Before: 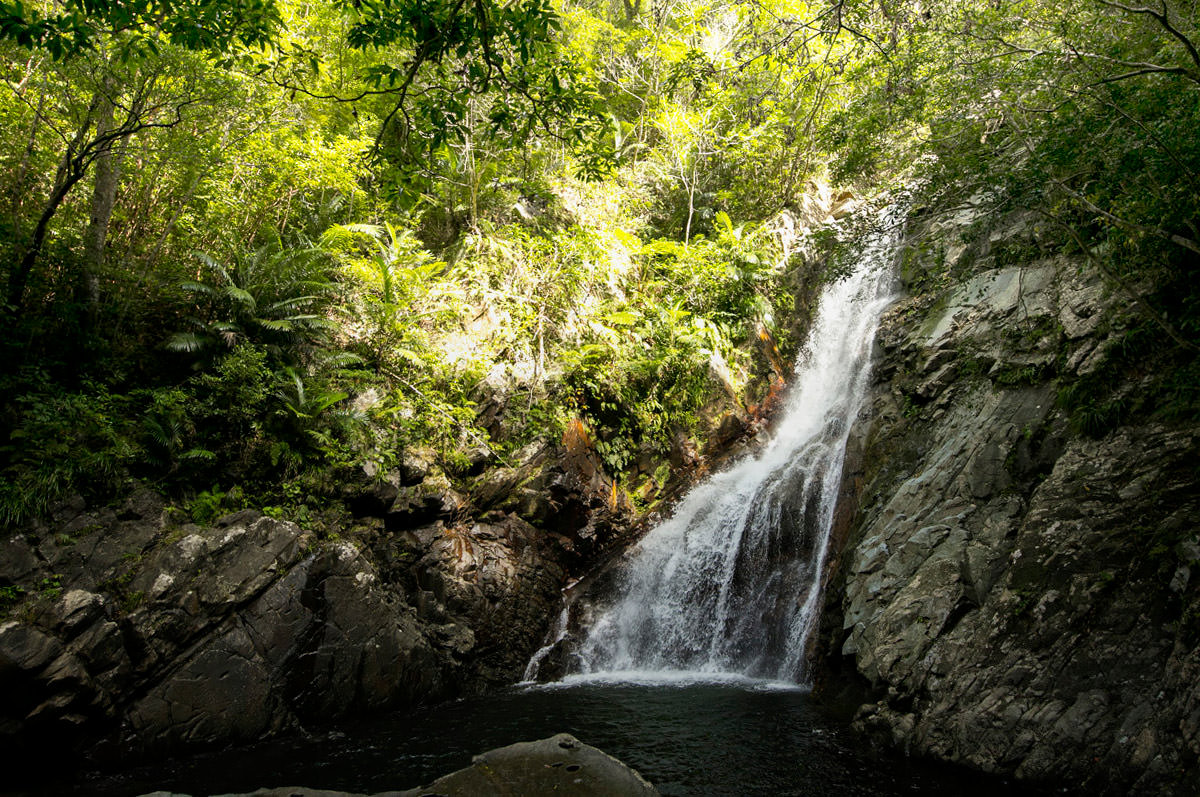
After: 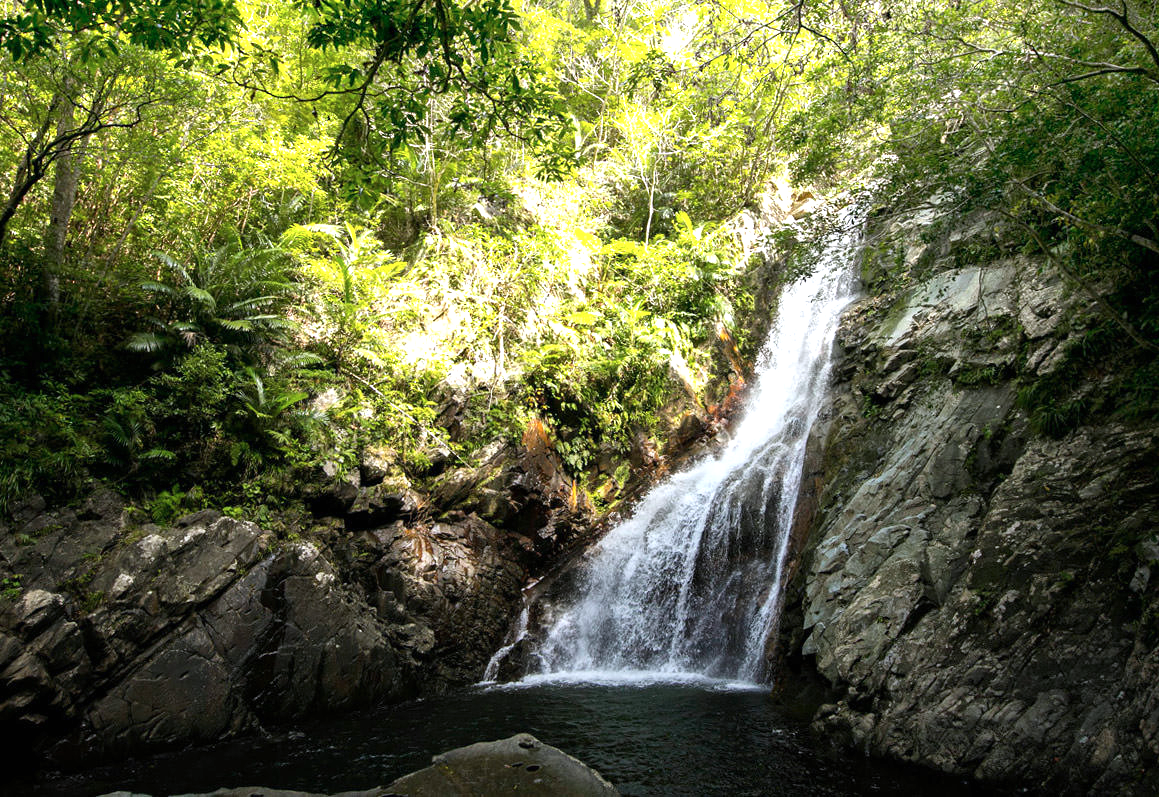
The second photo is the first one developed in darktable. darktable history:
crop and rotate: left 3.38%
color calibration: illuminant as shot in camera, x 0.358, y 0.373, temperature 4628.91 K
exposure: black level correction 0, exposure 0.6 EV, compensate highlight preservation false
